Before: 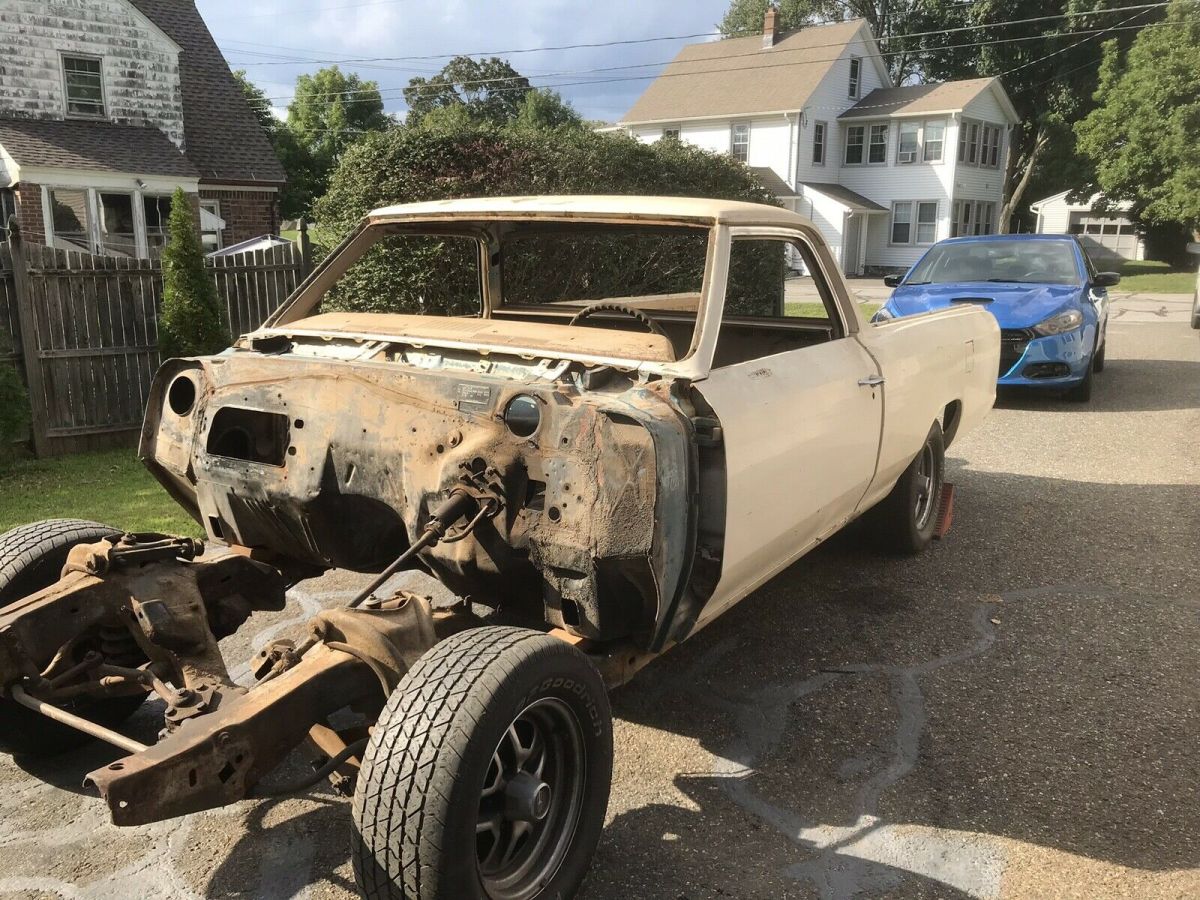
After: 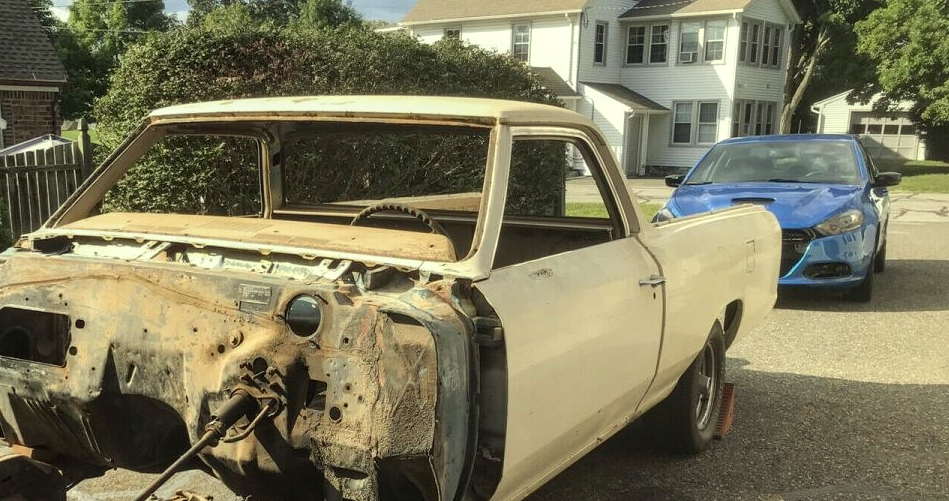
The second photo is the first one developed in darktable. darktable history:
color correction: highlights a* -5.74, highlights b* 11.3
crop: left 18.306%, top 11.123%, right 2.578%, bottom 33.175%
exposure: compensate exposure bias true, compensate highlight preservation false
local contrast: on, module defaults
